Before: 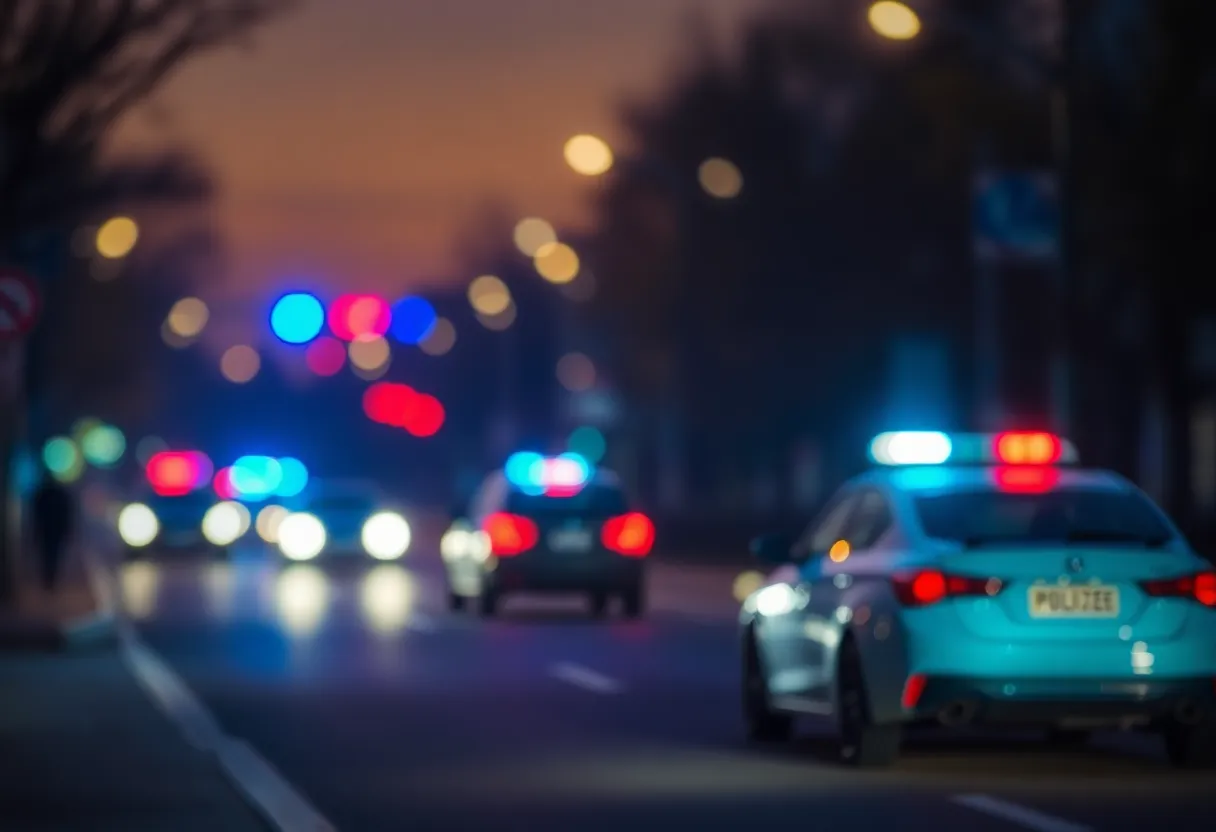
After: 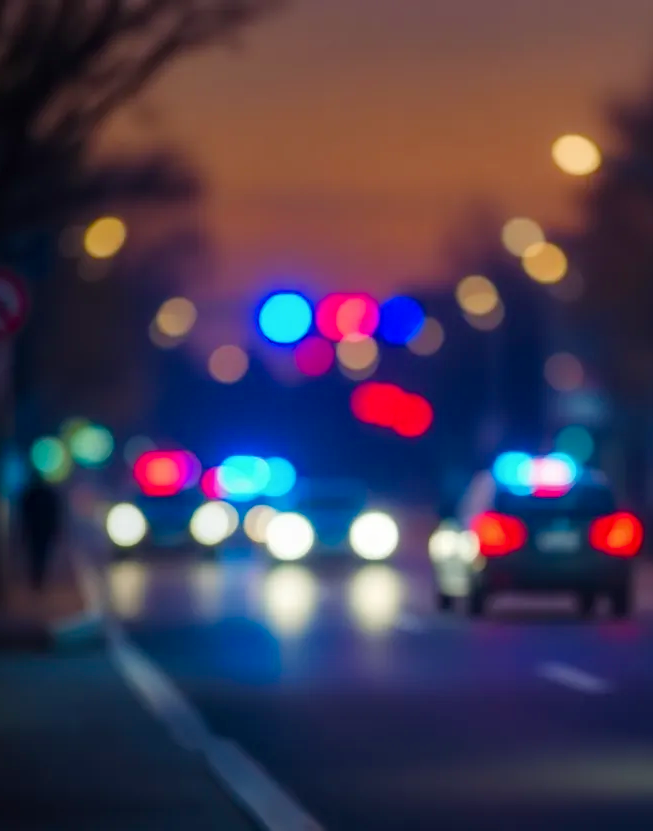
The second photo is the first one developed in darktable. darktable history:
crop: left 1.002%, right 45.282%, bottom 0.084%
tone equalizer: on, module defaults
color balance rgb: linear chroma grading › global chroma 0.486%, perceptual saturation grading › global saturation 20%, perceptual saturation grading › highlights -25.047%, perceptual saturation grading › shadows 25.965%
